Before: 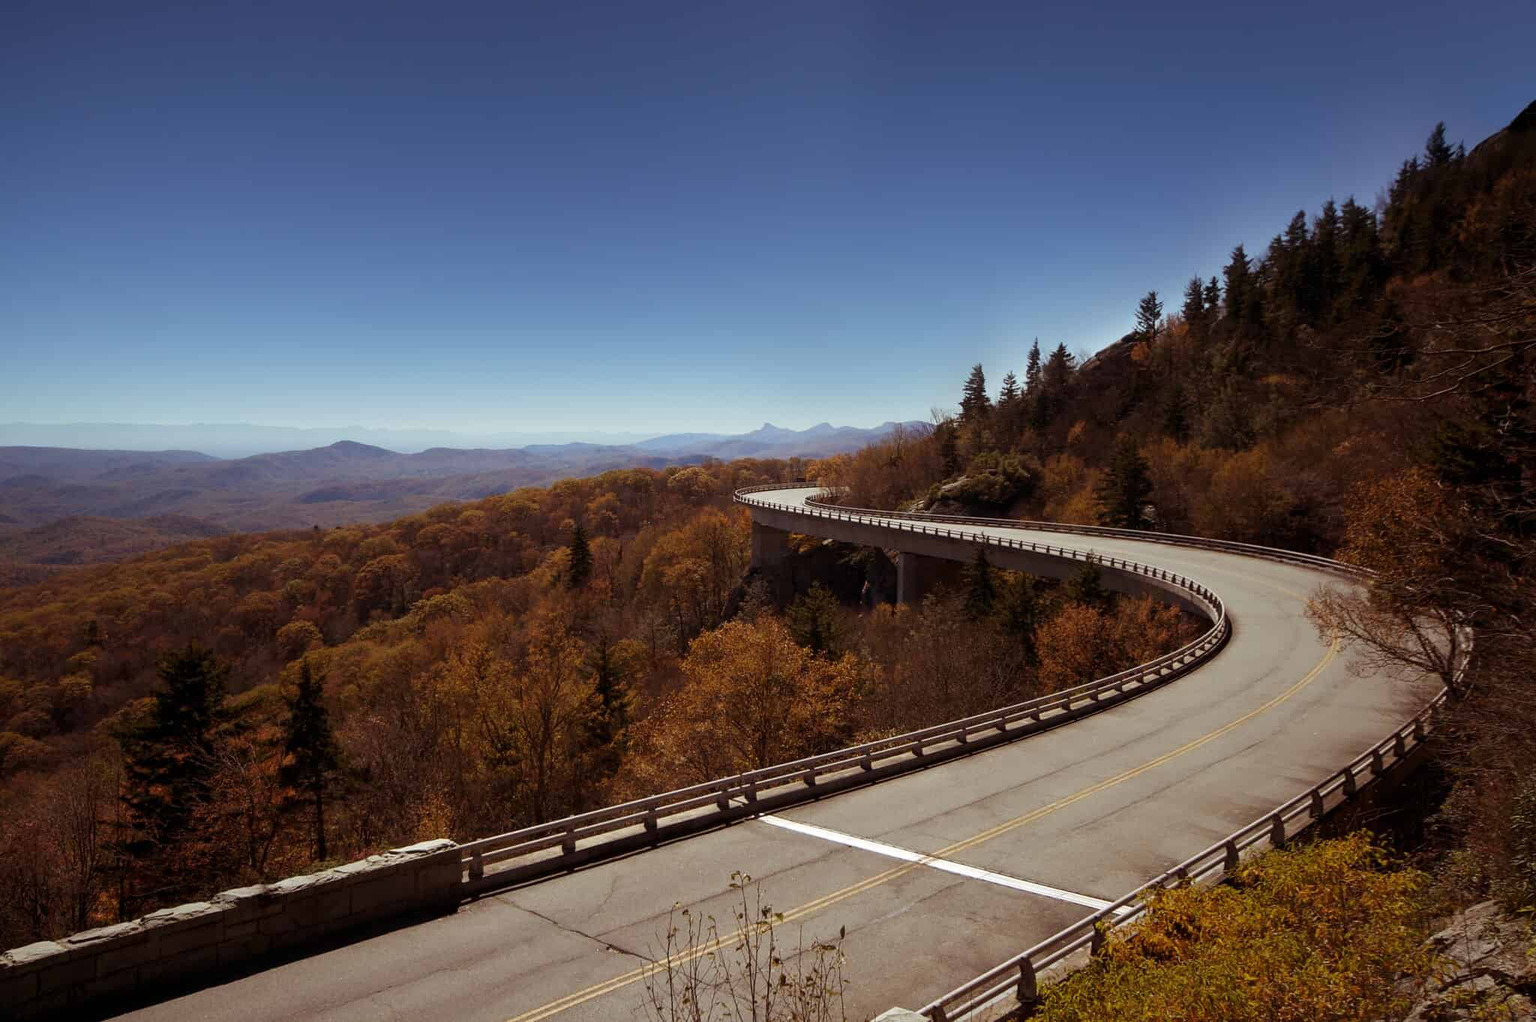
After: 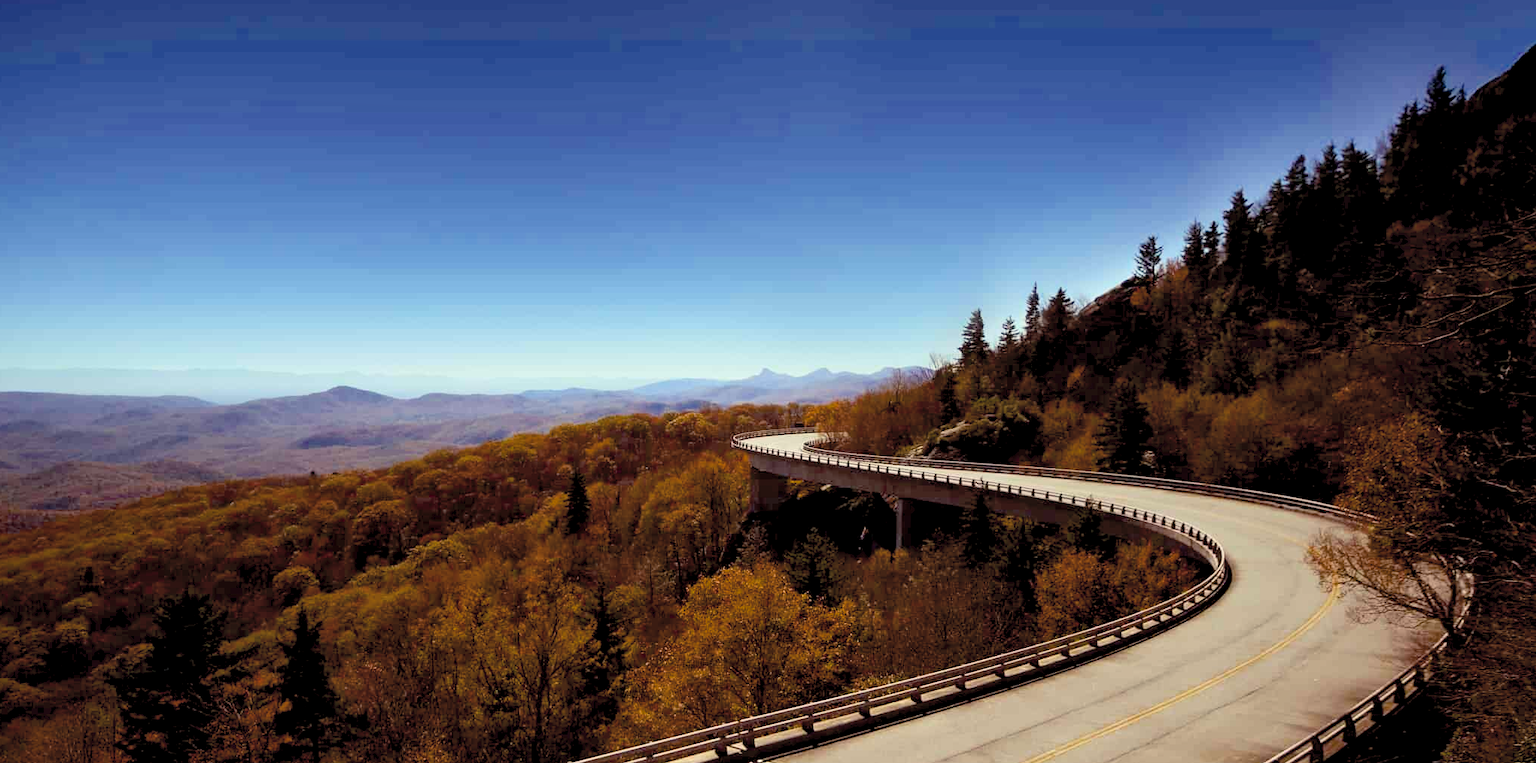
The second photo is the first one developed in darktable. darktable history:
crop: left 0.336%, top 5.567%, bottom 19.93%
color balance rgb: shadows lift › chroma 2%, shadows lift › hue 250.65°, highlights gain › luminance 6.721%, highlights gain › chroma 1.912%, highlights gain › hue 90.94°, global offset › luminance -0.842%, linear chroma grading › shadows -8.155%, linear chroma grading › global chroma 9.862%, perceptual saturation grading › global saturation 19.83%, saturation formula JzAzBz (2021)
contrast brightness saturation: contrast 0.141, brightness 0.227
local contrast: mode bilateral grid, contrast 20, coarseness 51, detail 119%, midtone range 0.2
